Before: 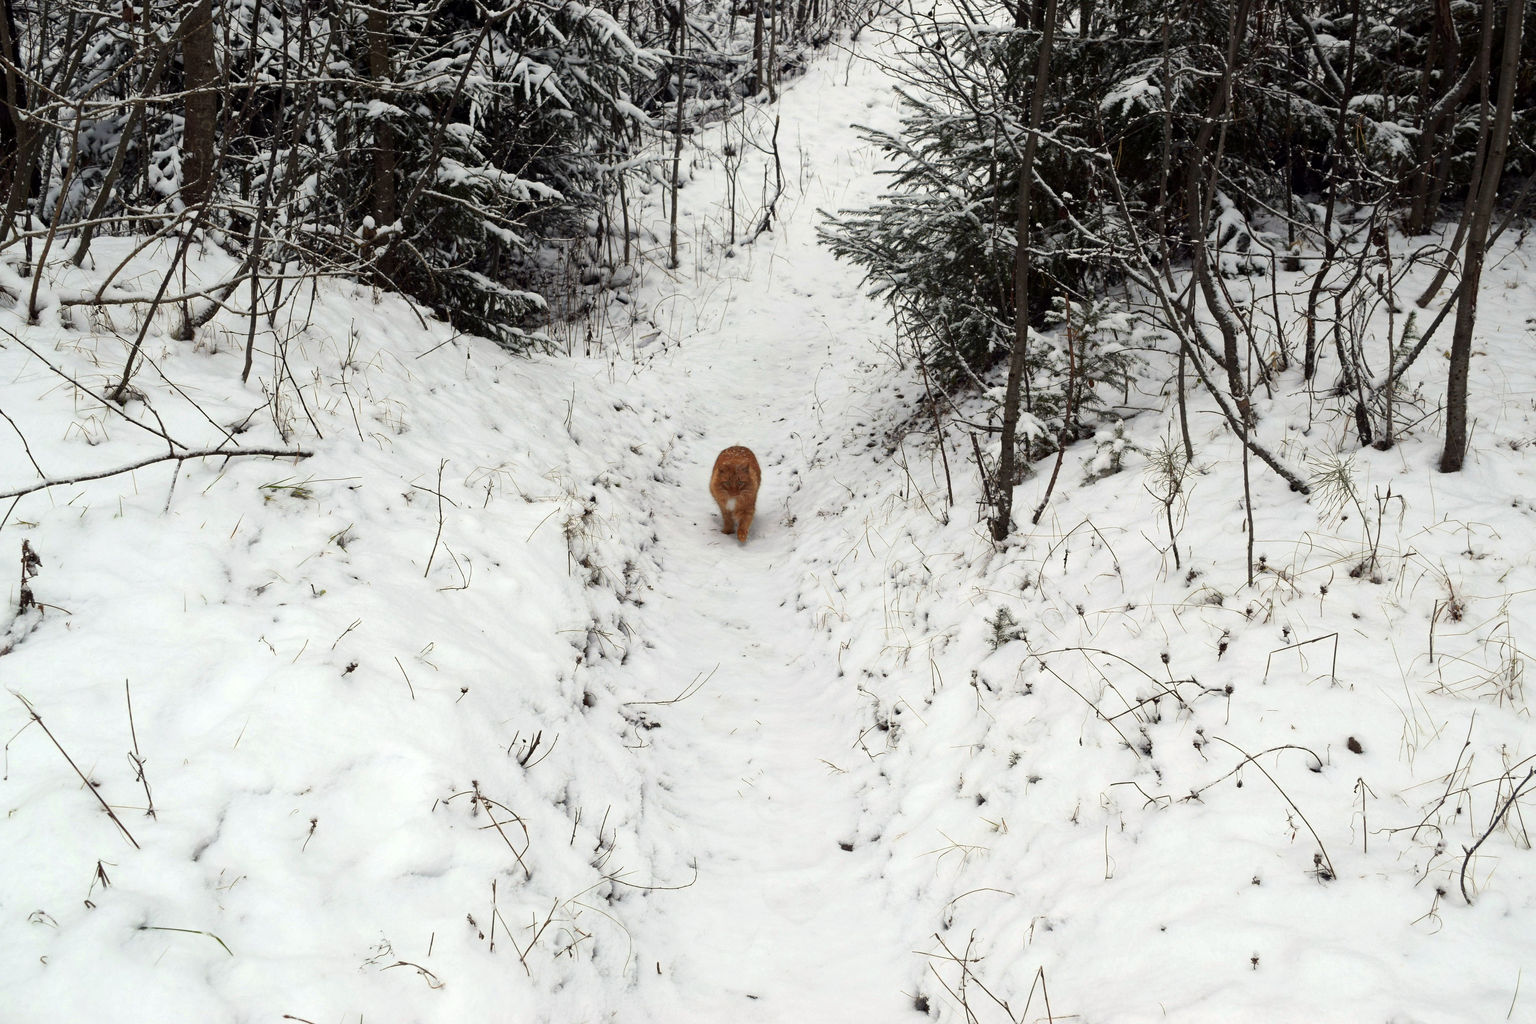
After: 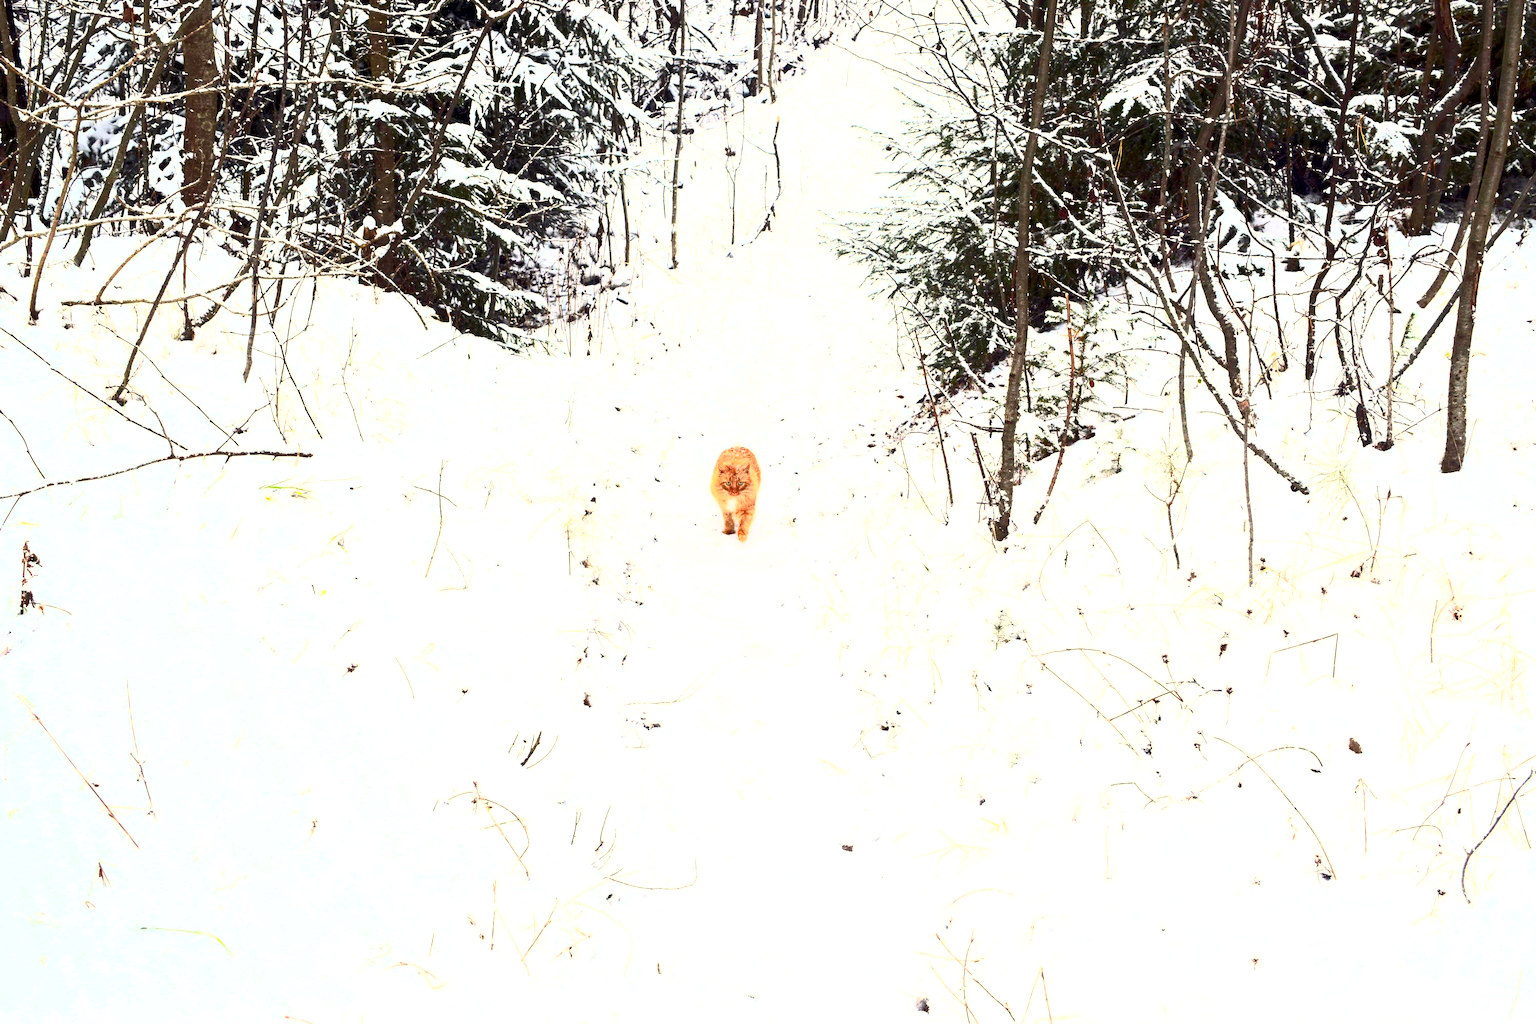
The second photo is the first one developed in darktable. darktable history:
exposure: black level correction 0.001, exposure 1.65 EV, compensate highlight preservation false
contrast brightness saturation: contrast 0.813, brightness 0.603, saturation 0.591
